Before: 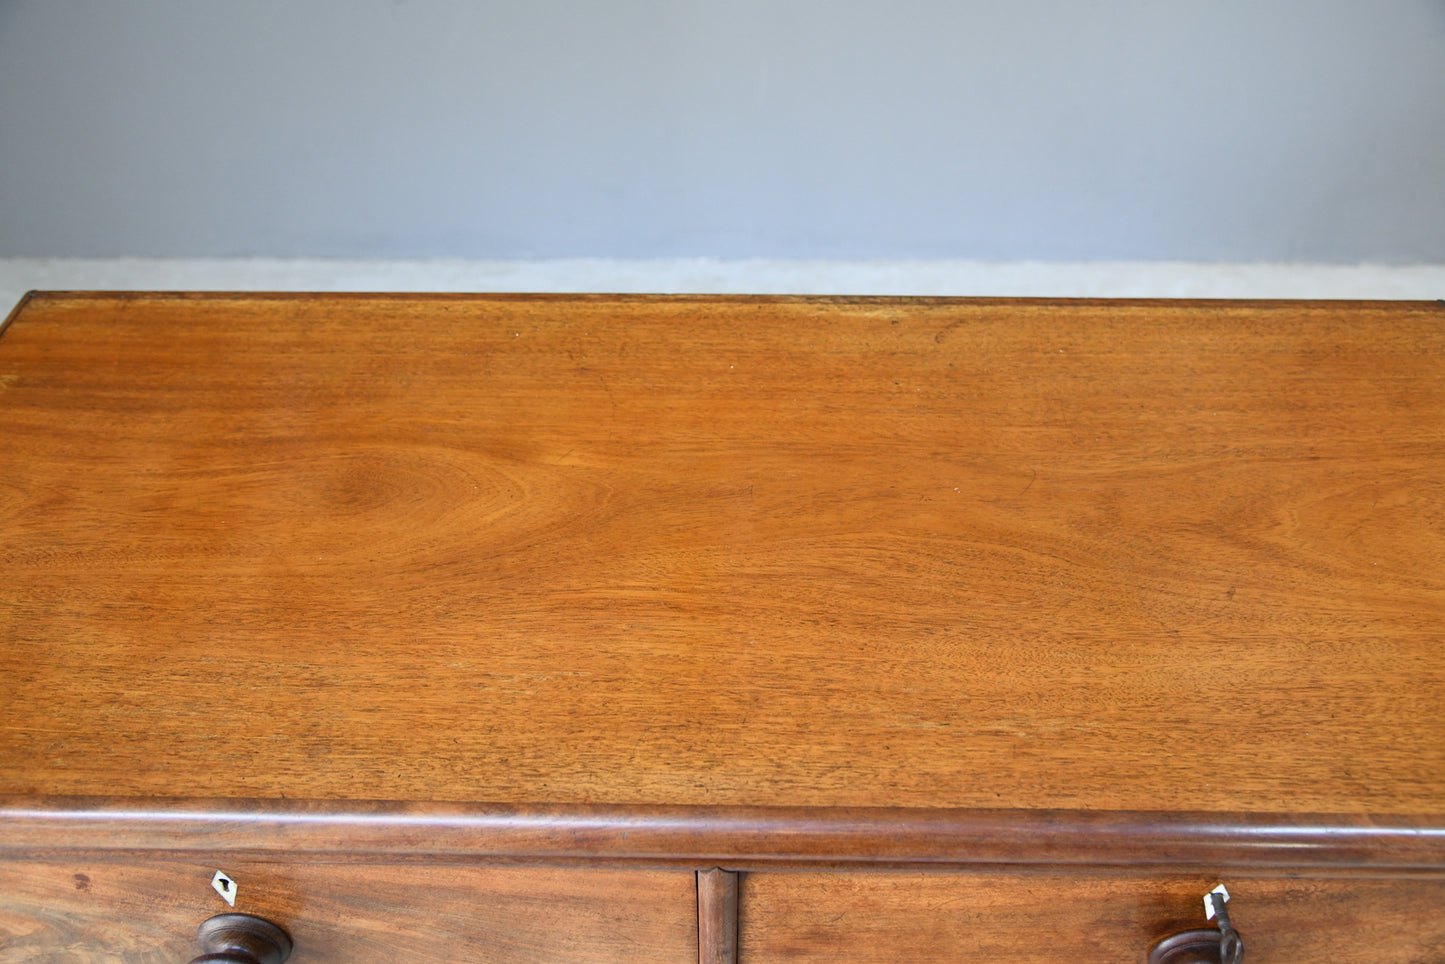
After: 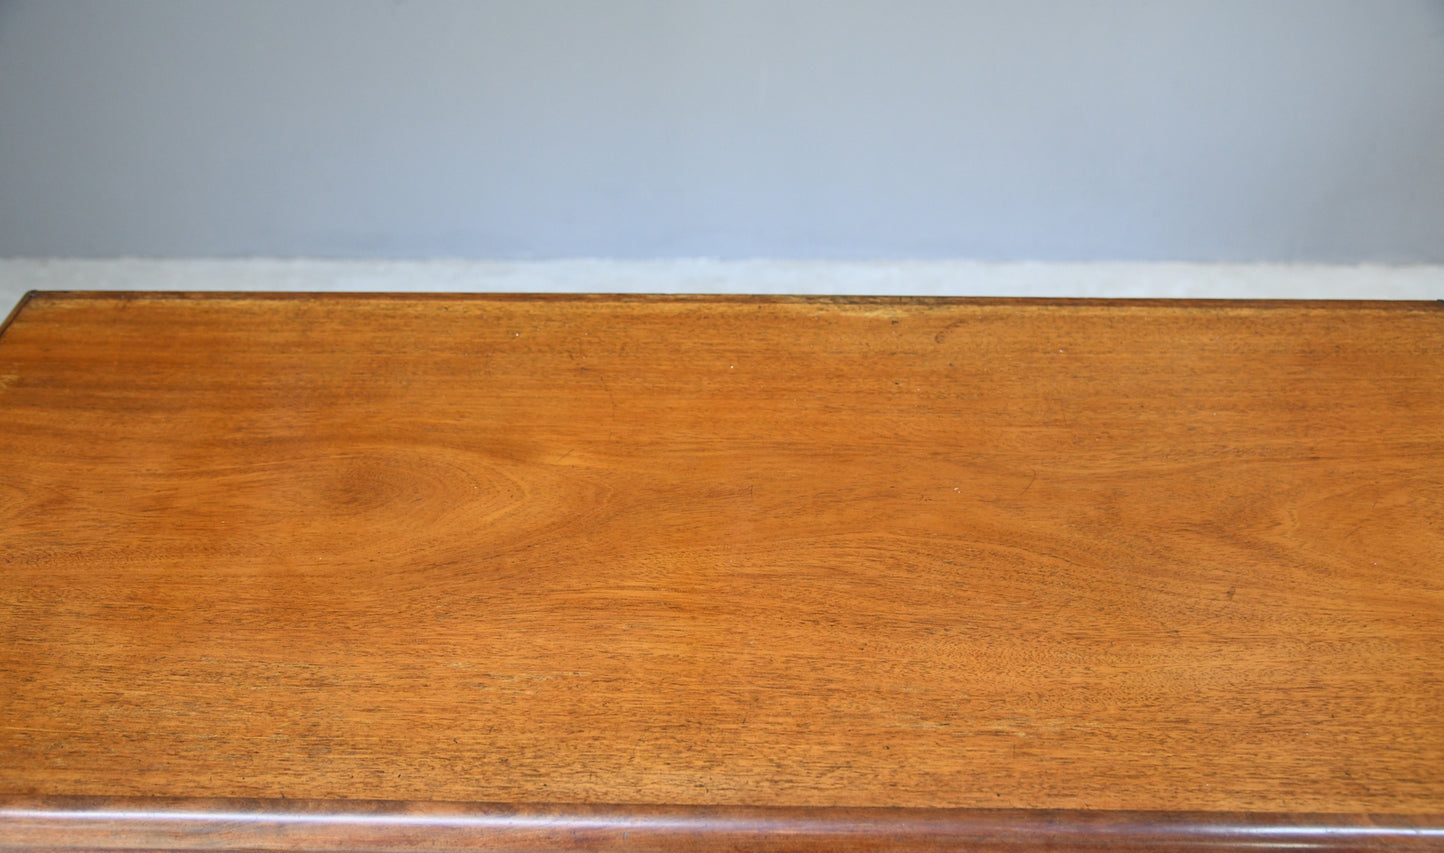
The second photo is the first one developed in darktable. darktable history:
crop and rotate: top 0%, bottom 11.428%
